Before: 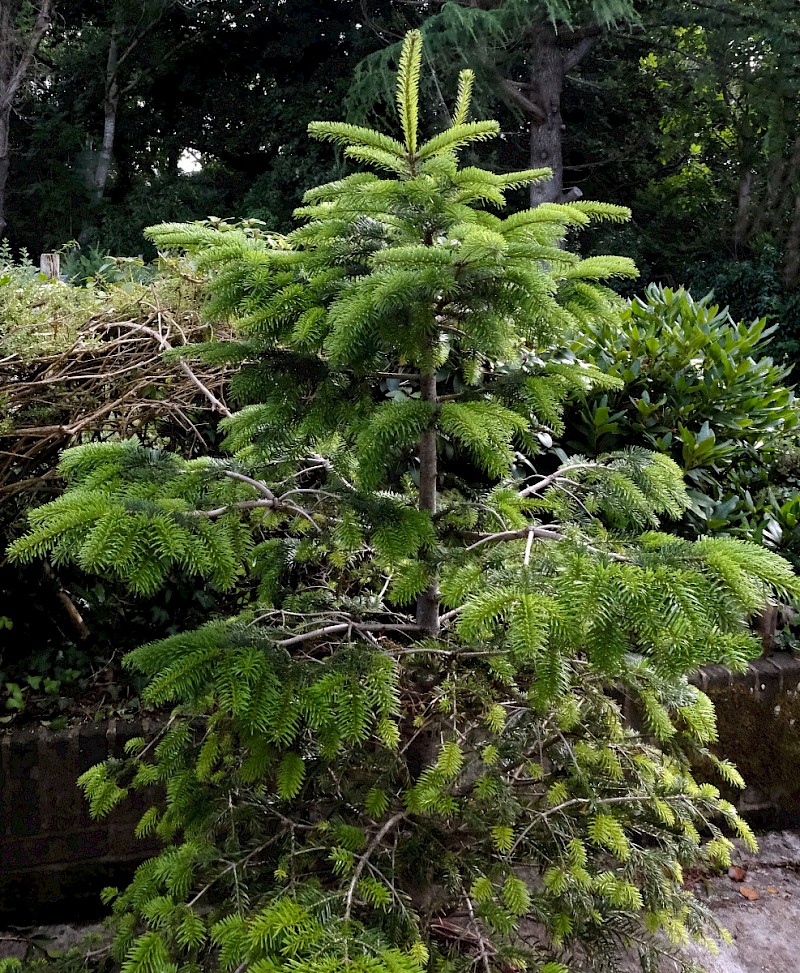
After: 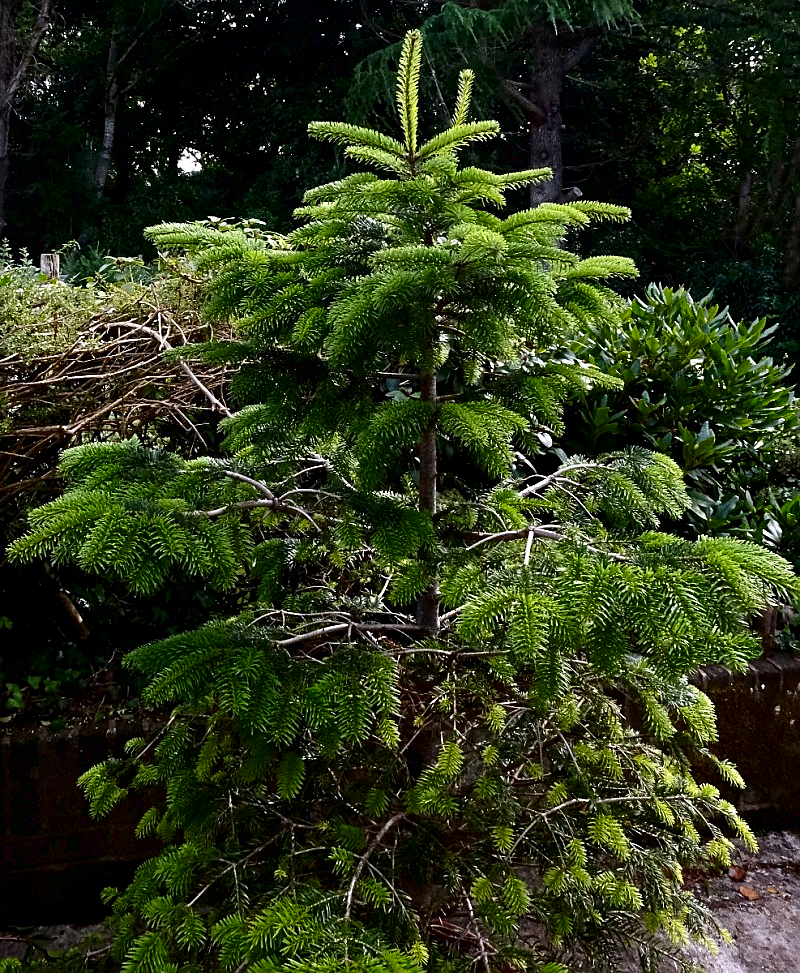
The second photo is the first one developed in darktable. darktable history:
contrast brightness saturation: contrast 0.13, brightness -0.24, saturation 0.14
sharpen: on, module defaults
